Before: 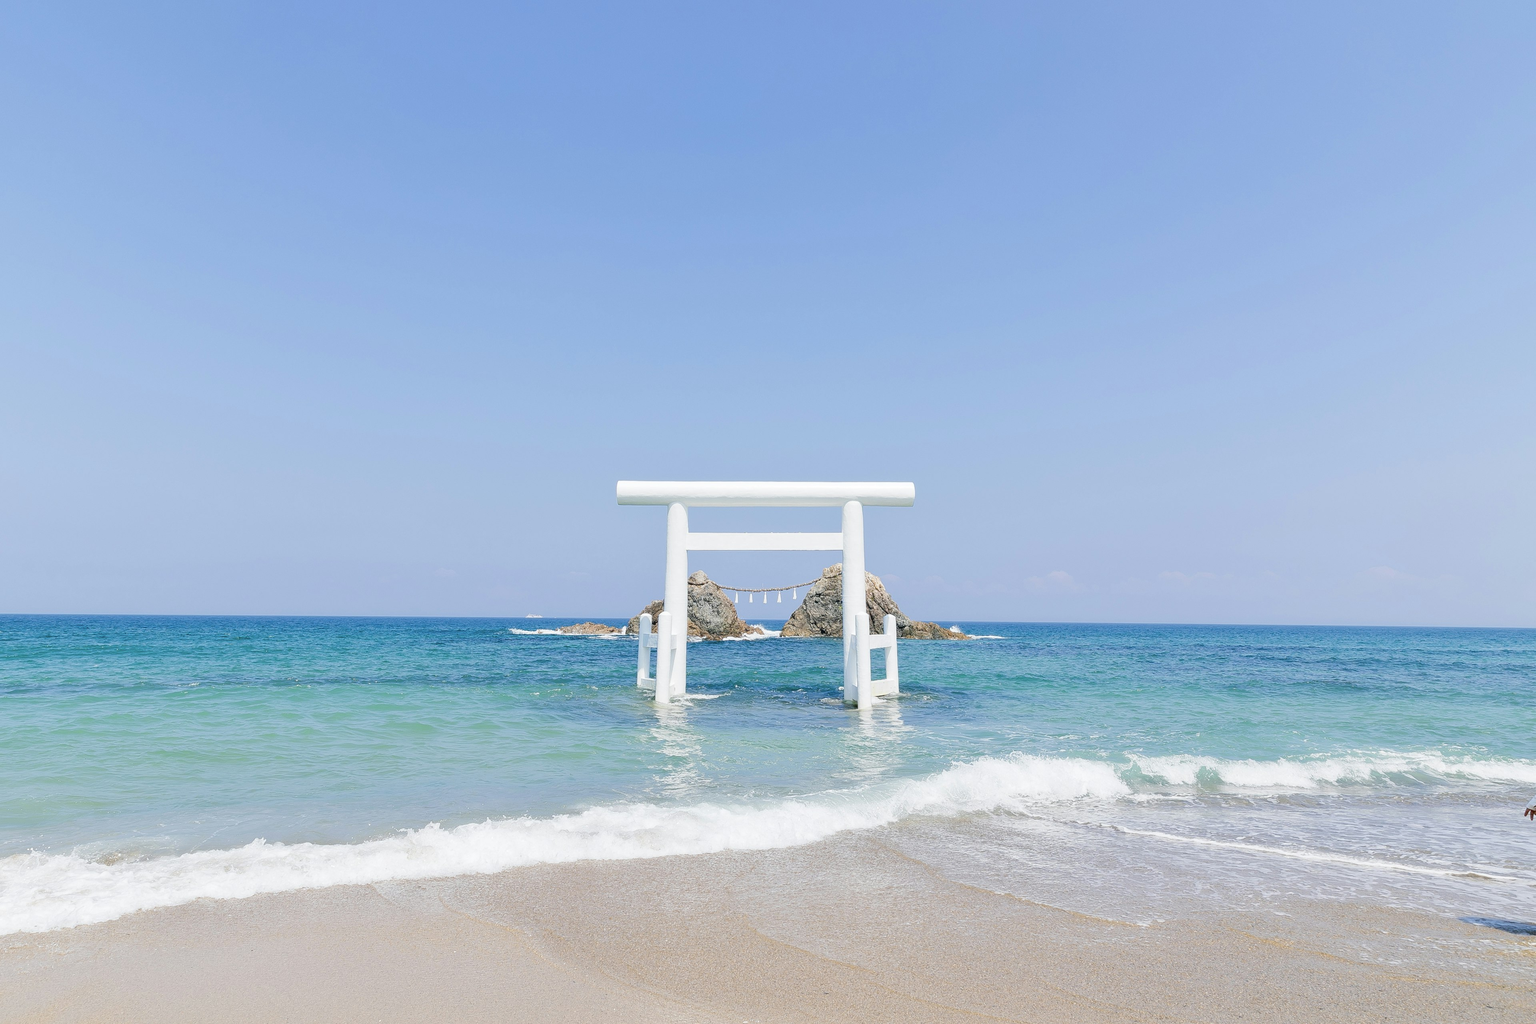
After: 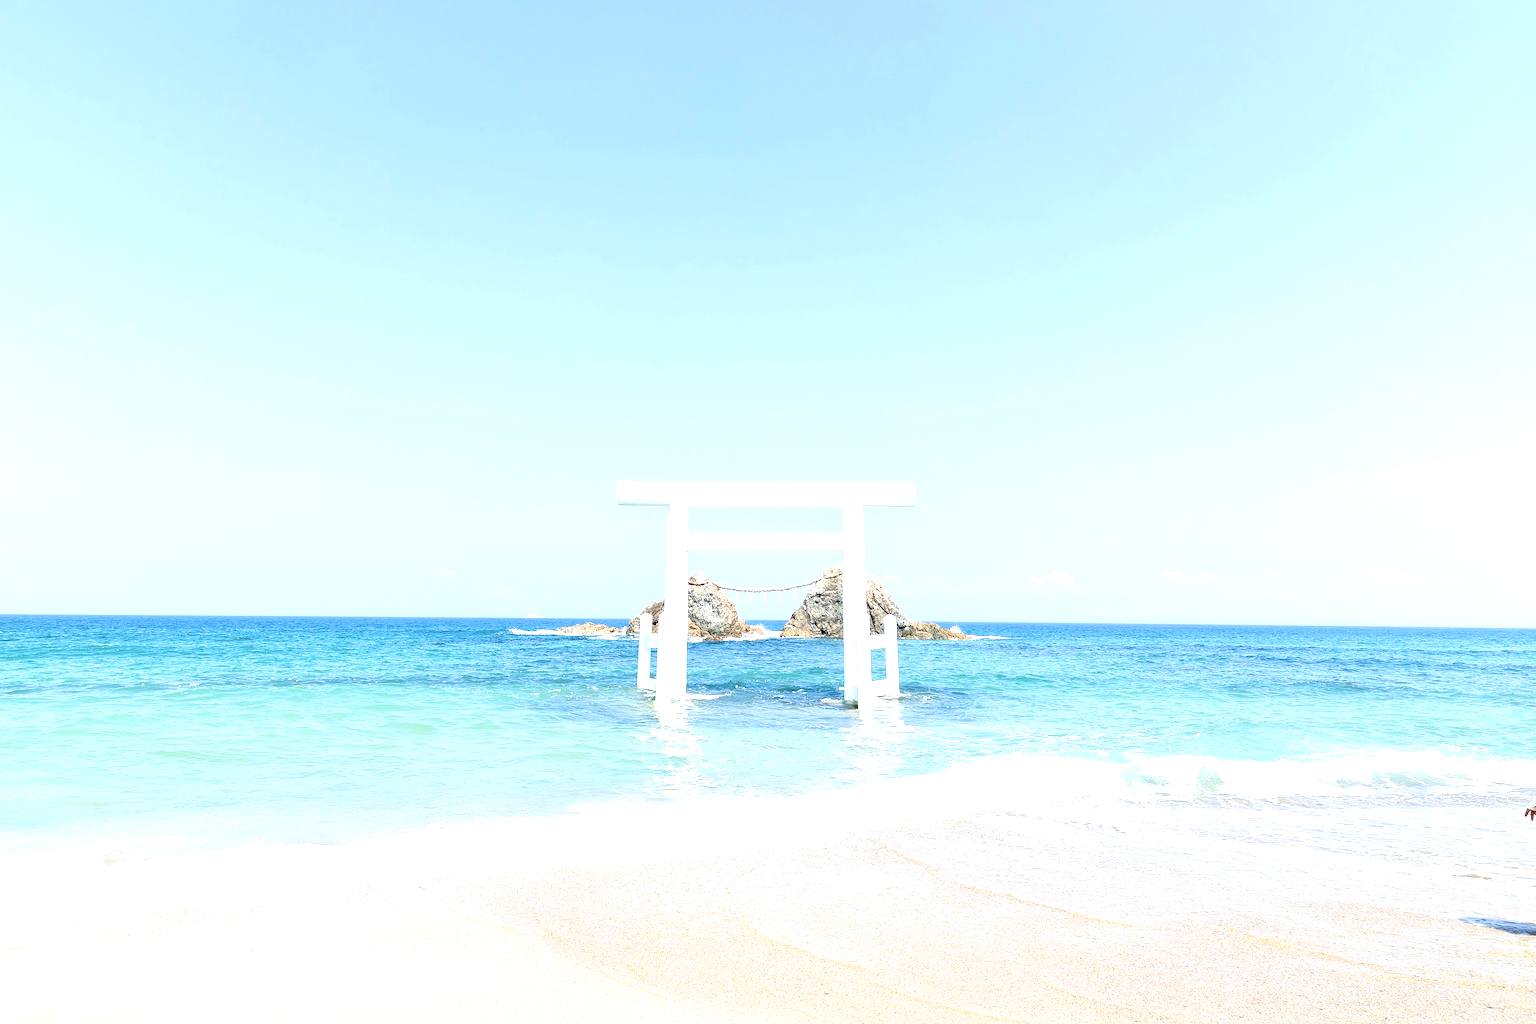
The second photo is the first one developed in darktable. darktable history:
exposure: black level correction 0.001, exposure 1.132 EV, compensate exposure bias true, compensate highlight preservation false
